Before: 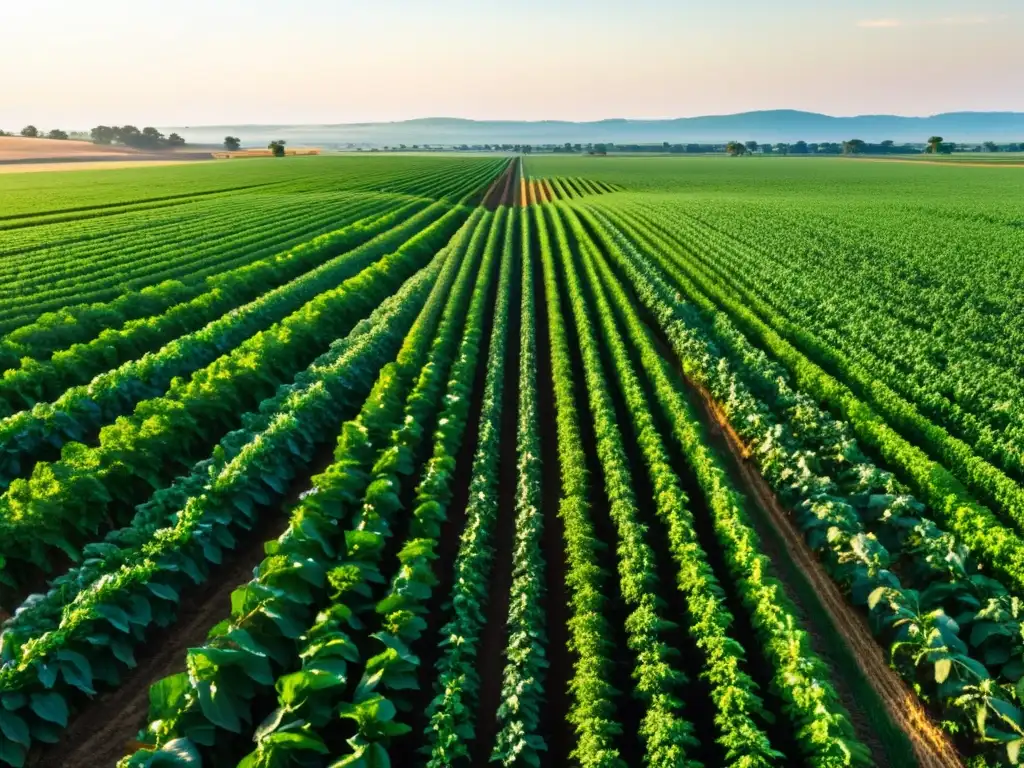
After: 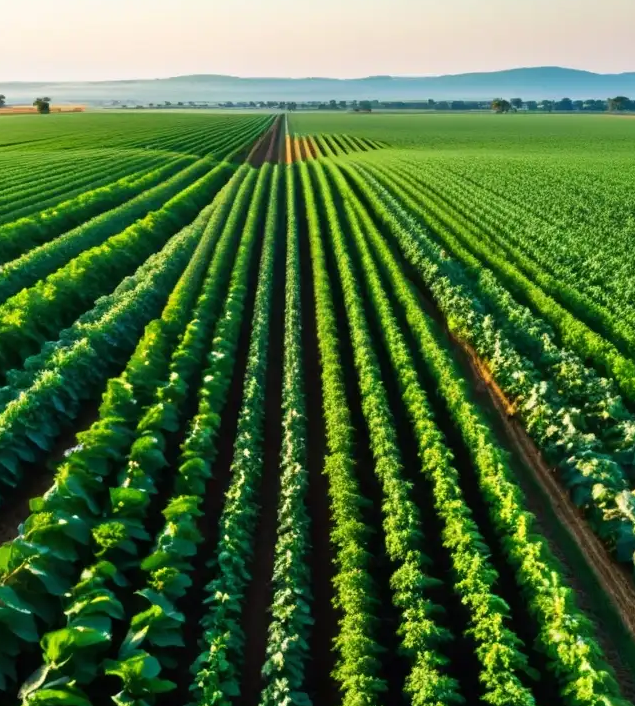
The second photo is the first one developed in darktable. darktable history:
crop and rotate: left 22.963%, top 5.645%, right 14.955%, bottom 2.33%
